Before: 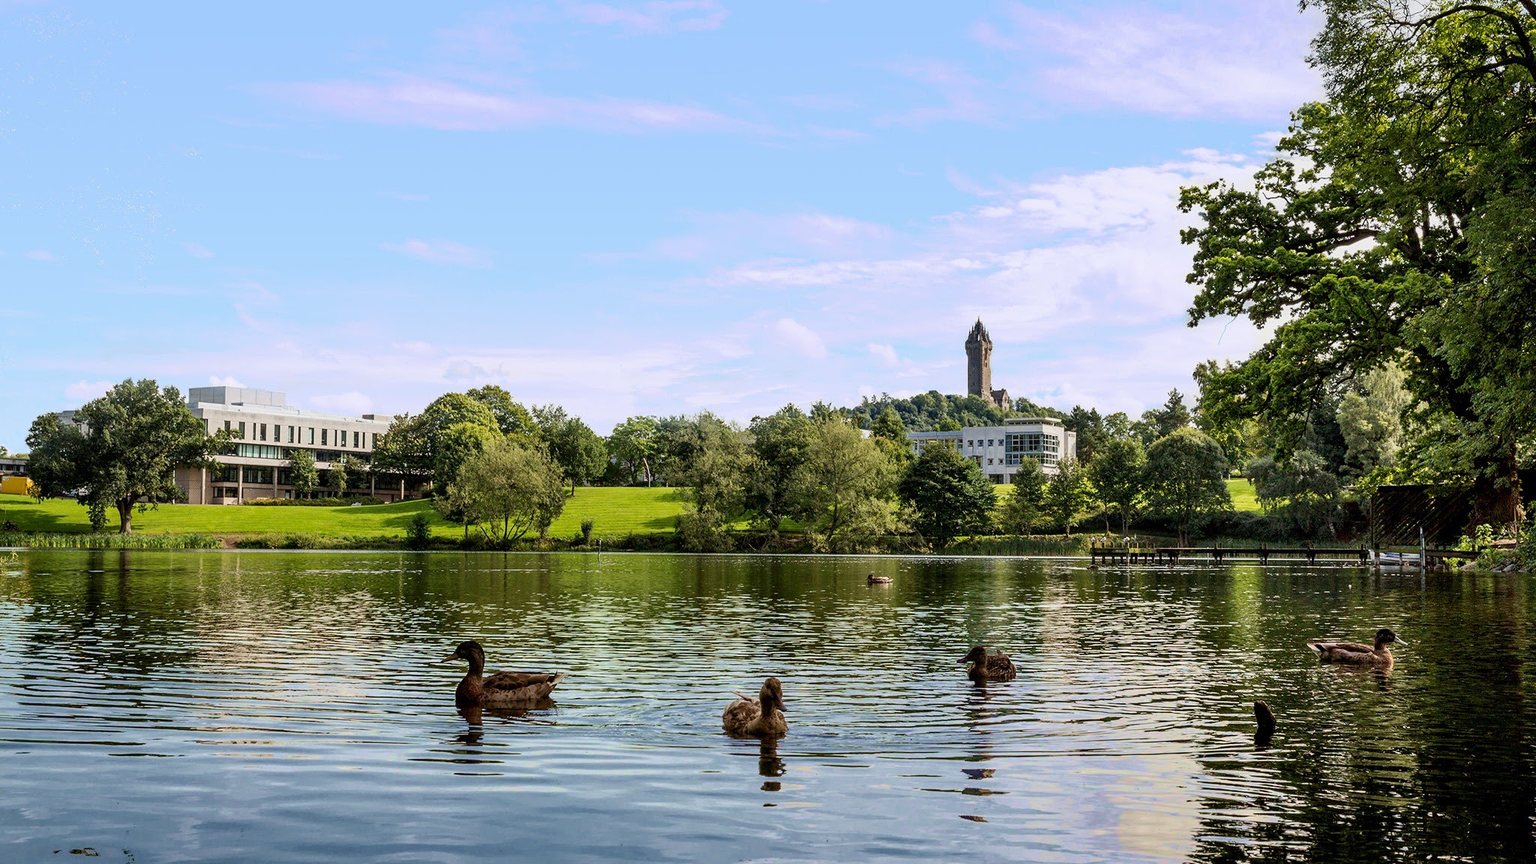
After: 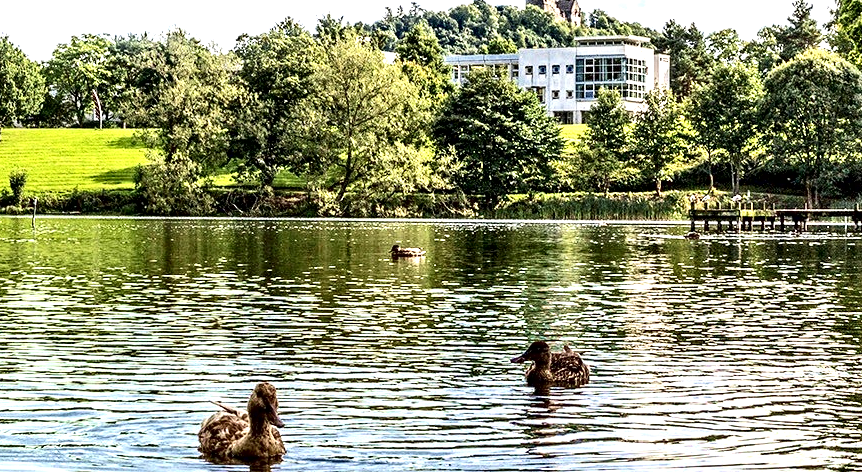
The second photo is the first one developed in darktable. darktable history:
contrast brightness saturation: contrast 0.145, brightness 0.044
crop: left 37.393%, top 45.24%, right 20.485%, bottom 13.748%
exposure: exposure 1 EV, compensate highlight preservation false
contrast equalizer: octaves 7, y [[0.5, 0.542, 0.583, 0.625, 0.667, 0.708], [0.5 ×6], [0.5 ×6], [0 ×6], [0 ×6]]
